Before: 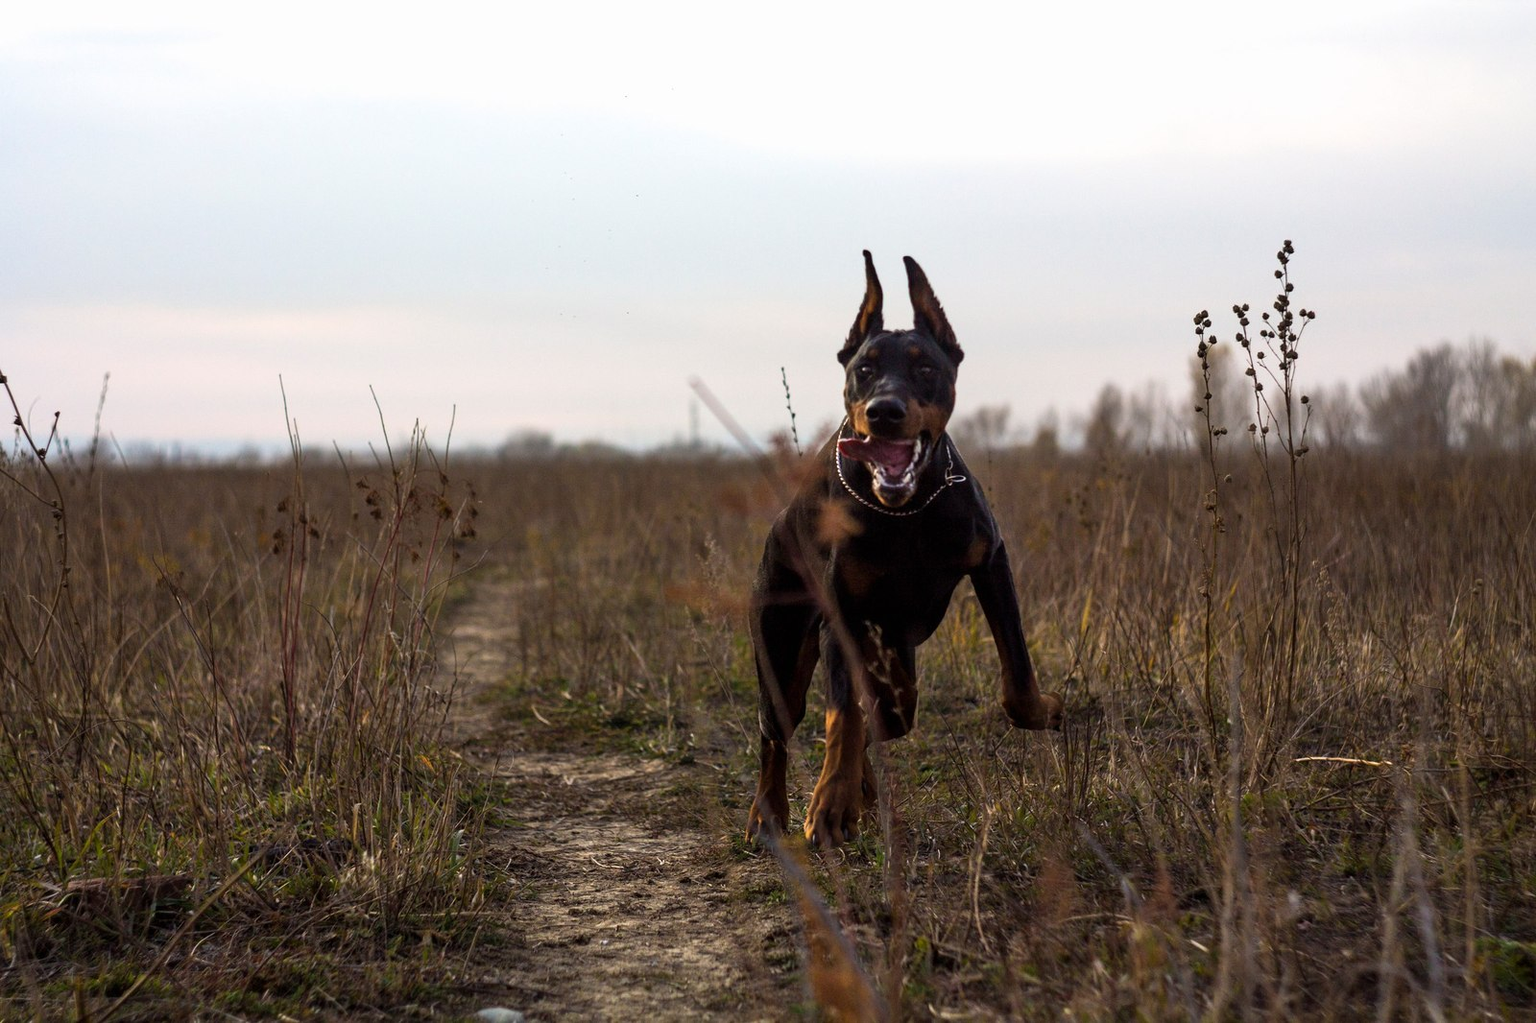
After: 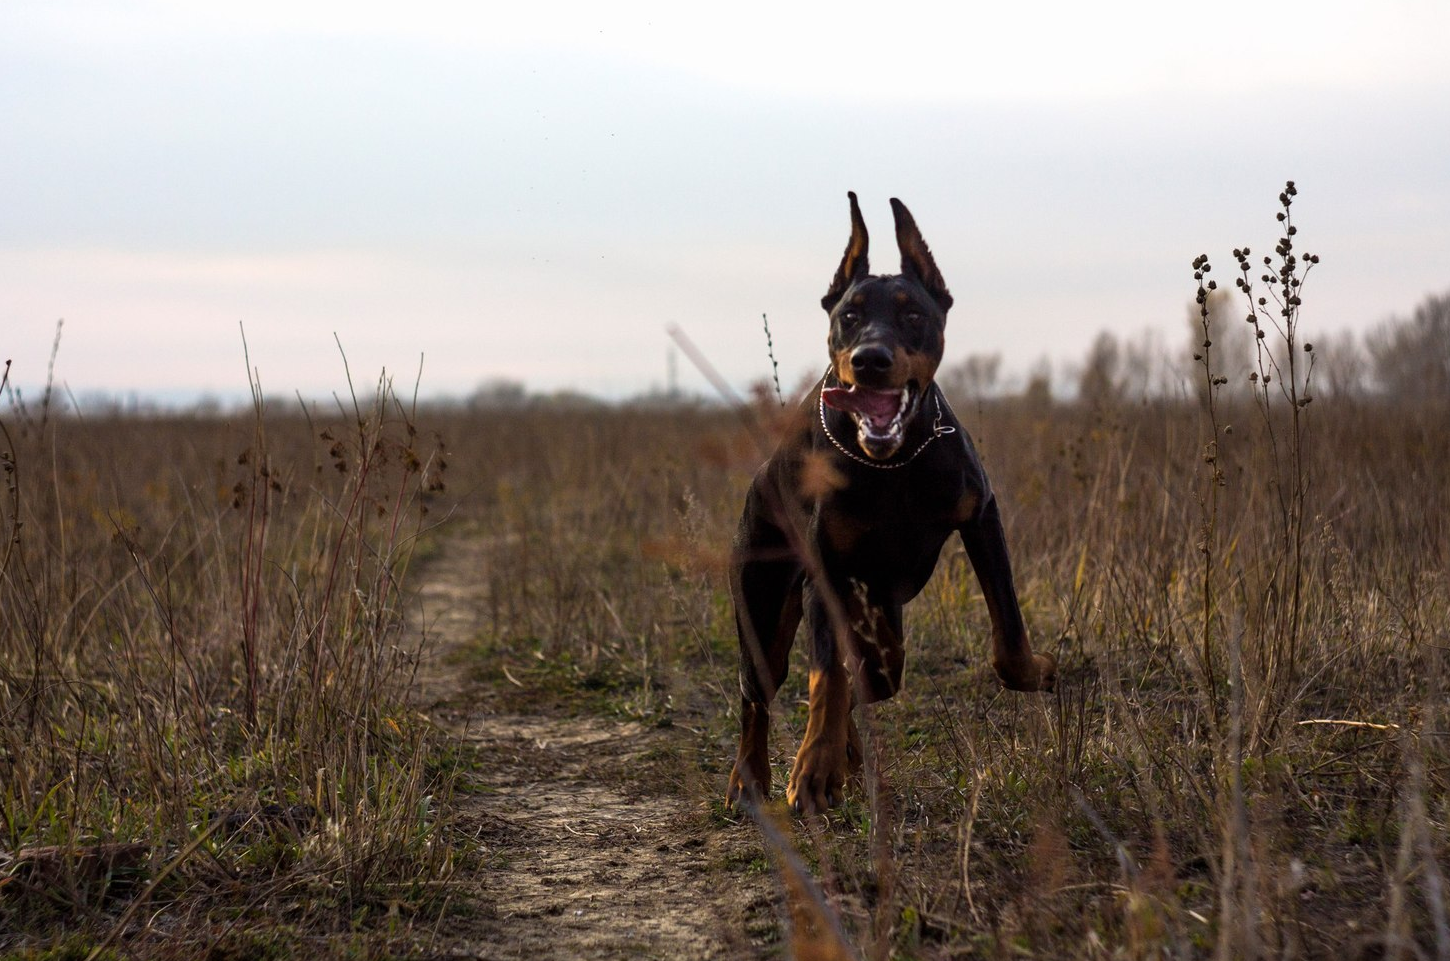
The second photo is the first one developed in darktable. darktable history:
crop: left 3.193%, top 6.479%, right 6.174%, bottom 3.311%
